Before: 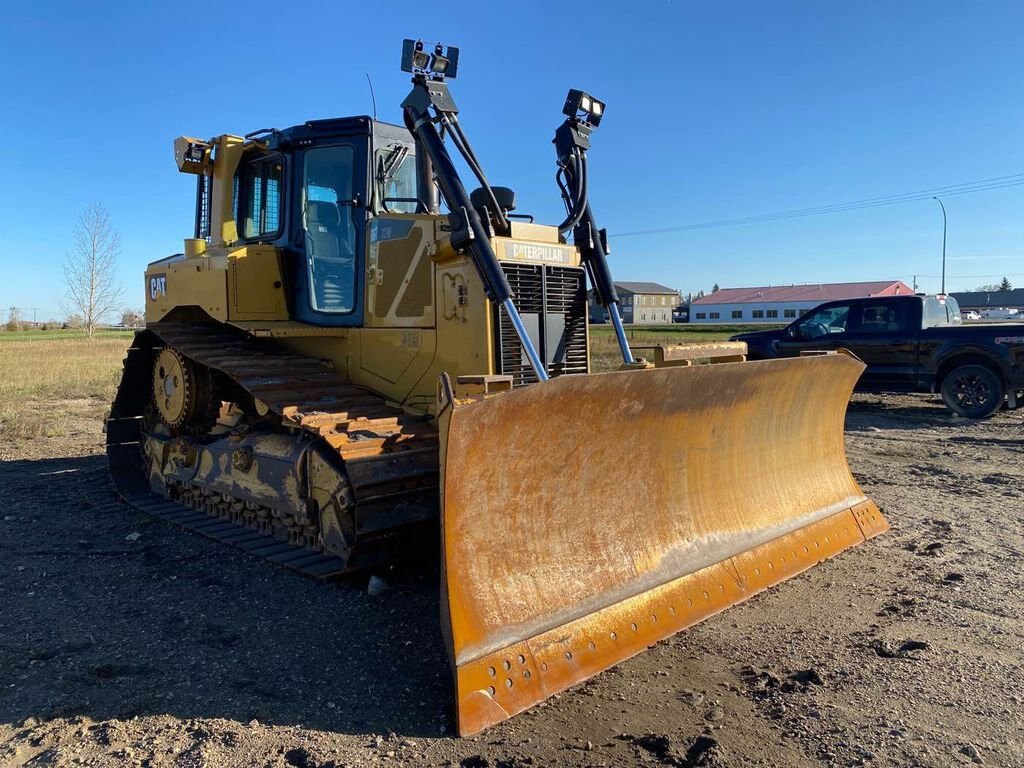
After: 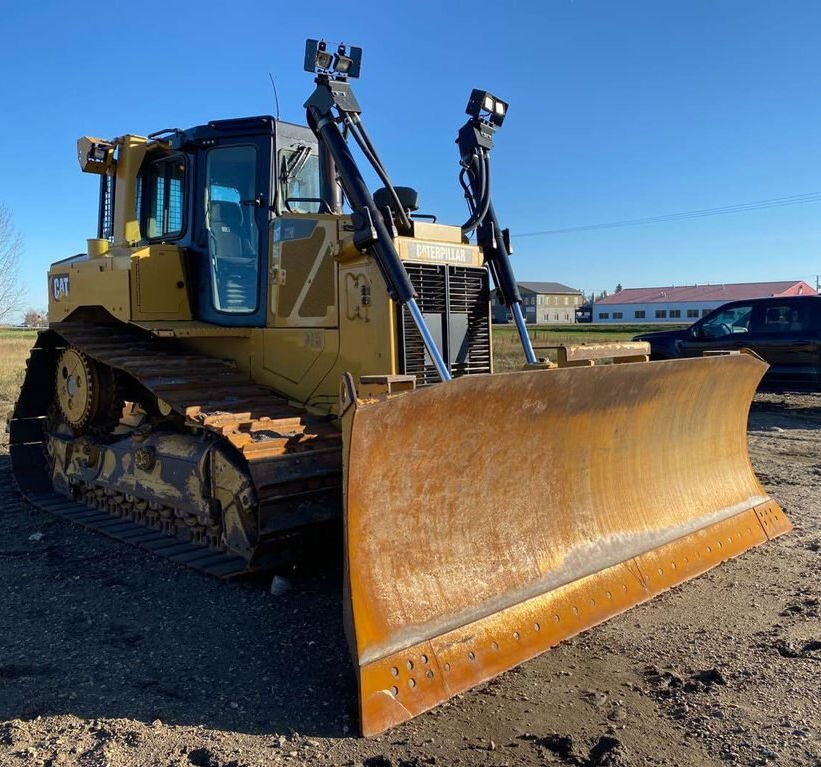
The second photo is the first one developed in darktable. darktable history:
crop and rotate: left 9.532%, right 10.291%
